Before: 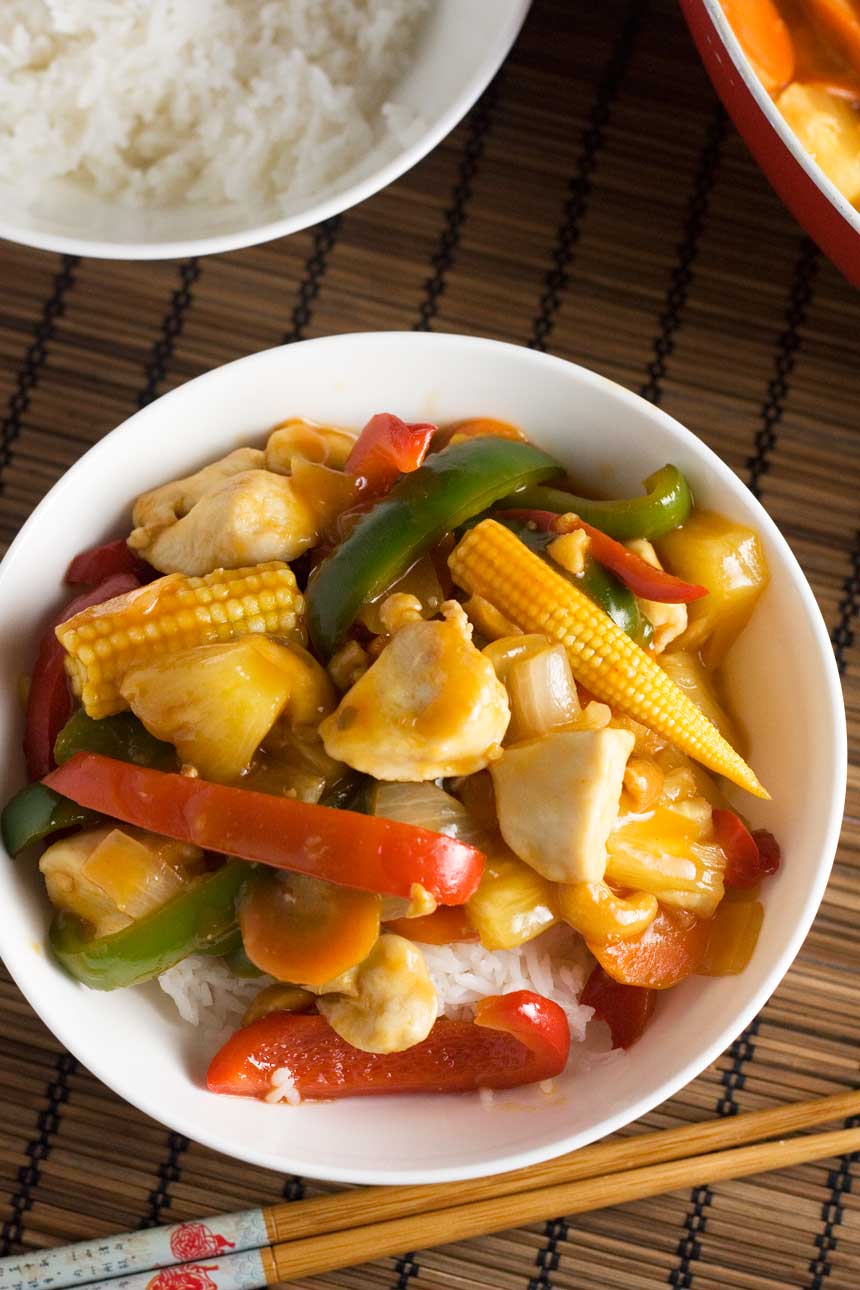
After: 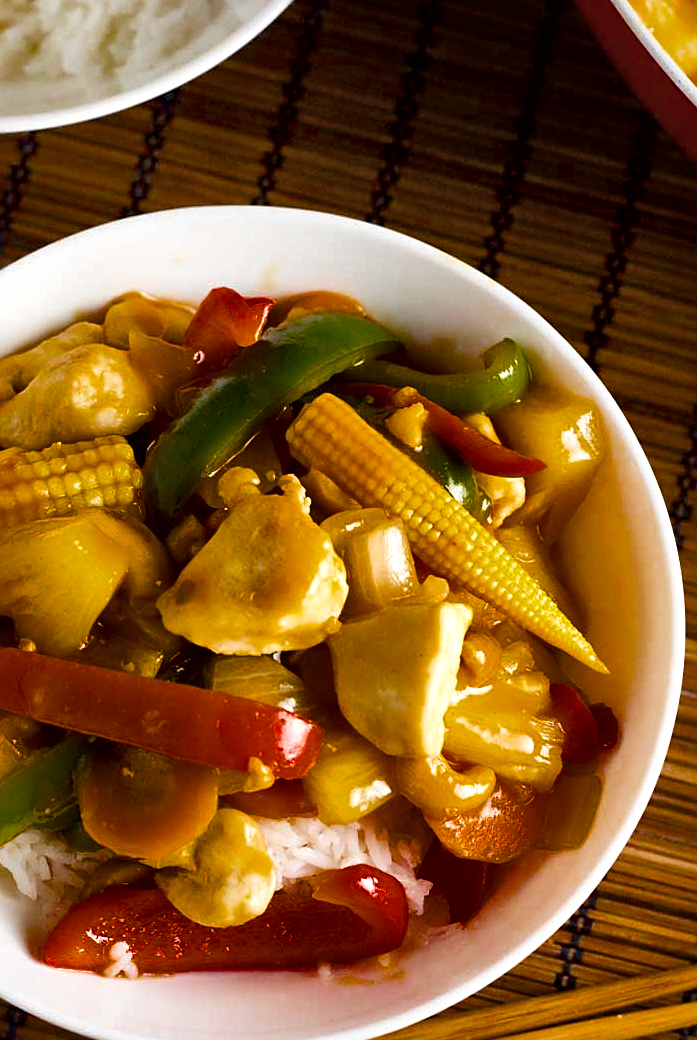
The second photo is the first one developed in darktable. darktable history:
crop: left 18.935%, top 9.821%, right 0%, bottom 9.556%
local contrast: mode bilateral grid, contrast 21, coarseness 49, detail 179%, midtone range 0.2
sharpen: on, module defaults
color balance rgb: shadows lift › chroma 3.024%, shadows lift › hue 280.57°, perceptual saturation grading › global saturation 36.487%, perceptual saturation grading › shadows 35.716%, global vibrance -1.62%, saturation formula JzAzBz (2021)
